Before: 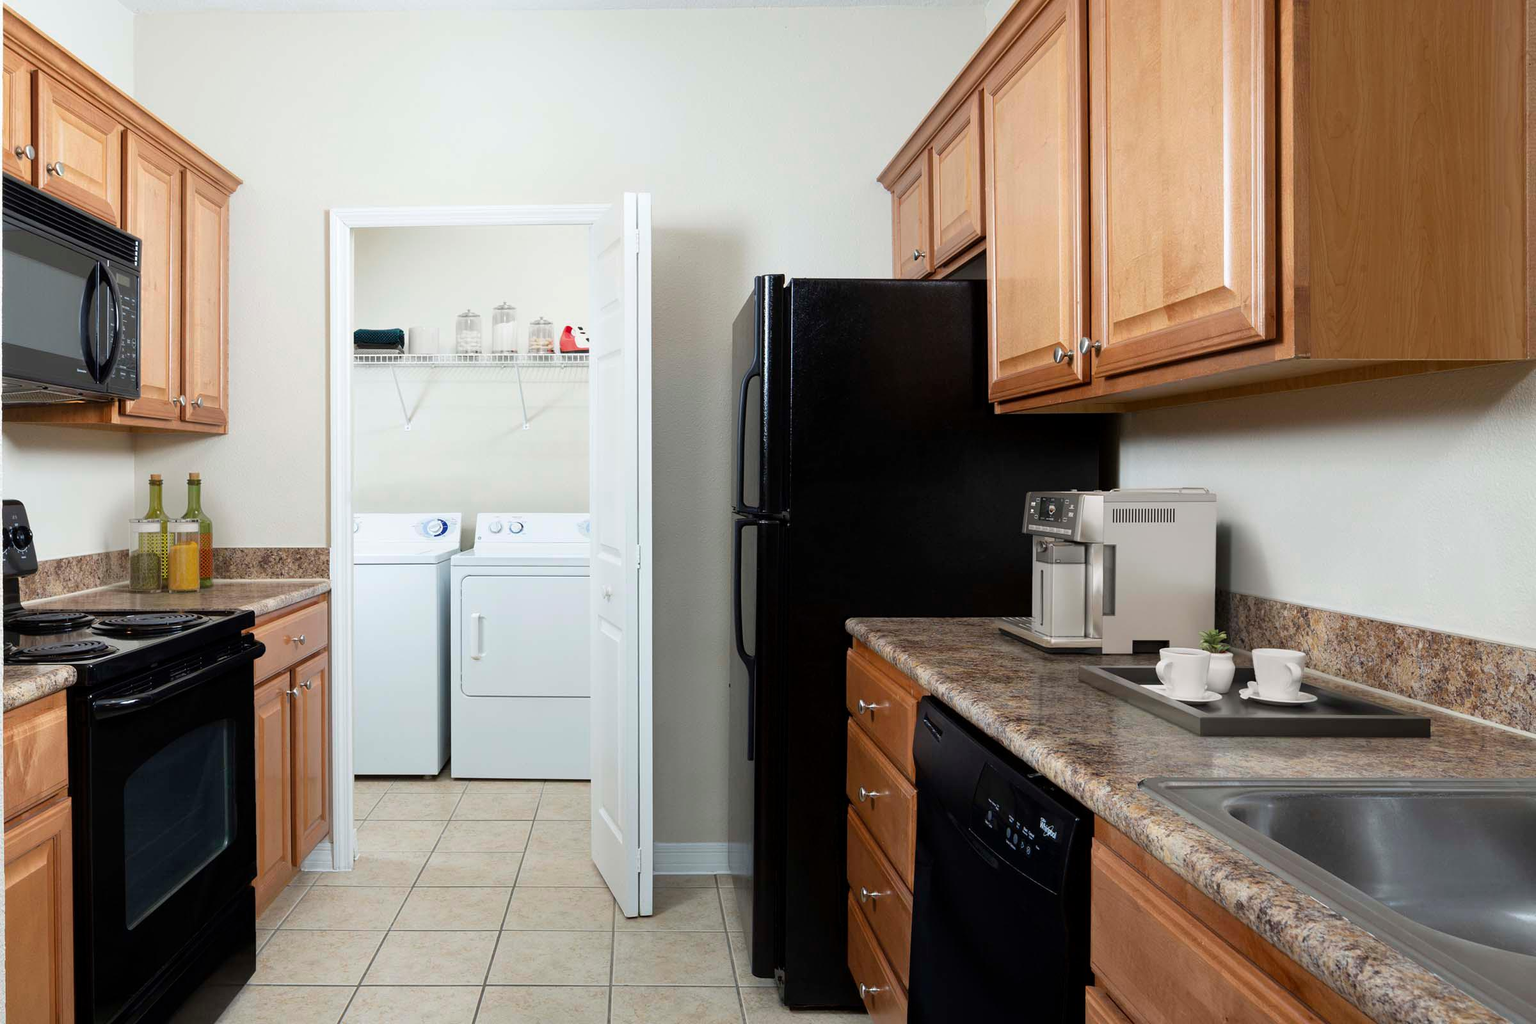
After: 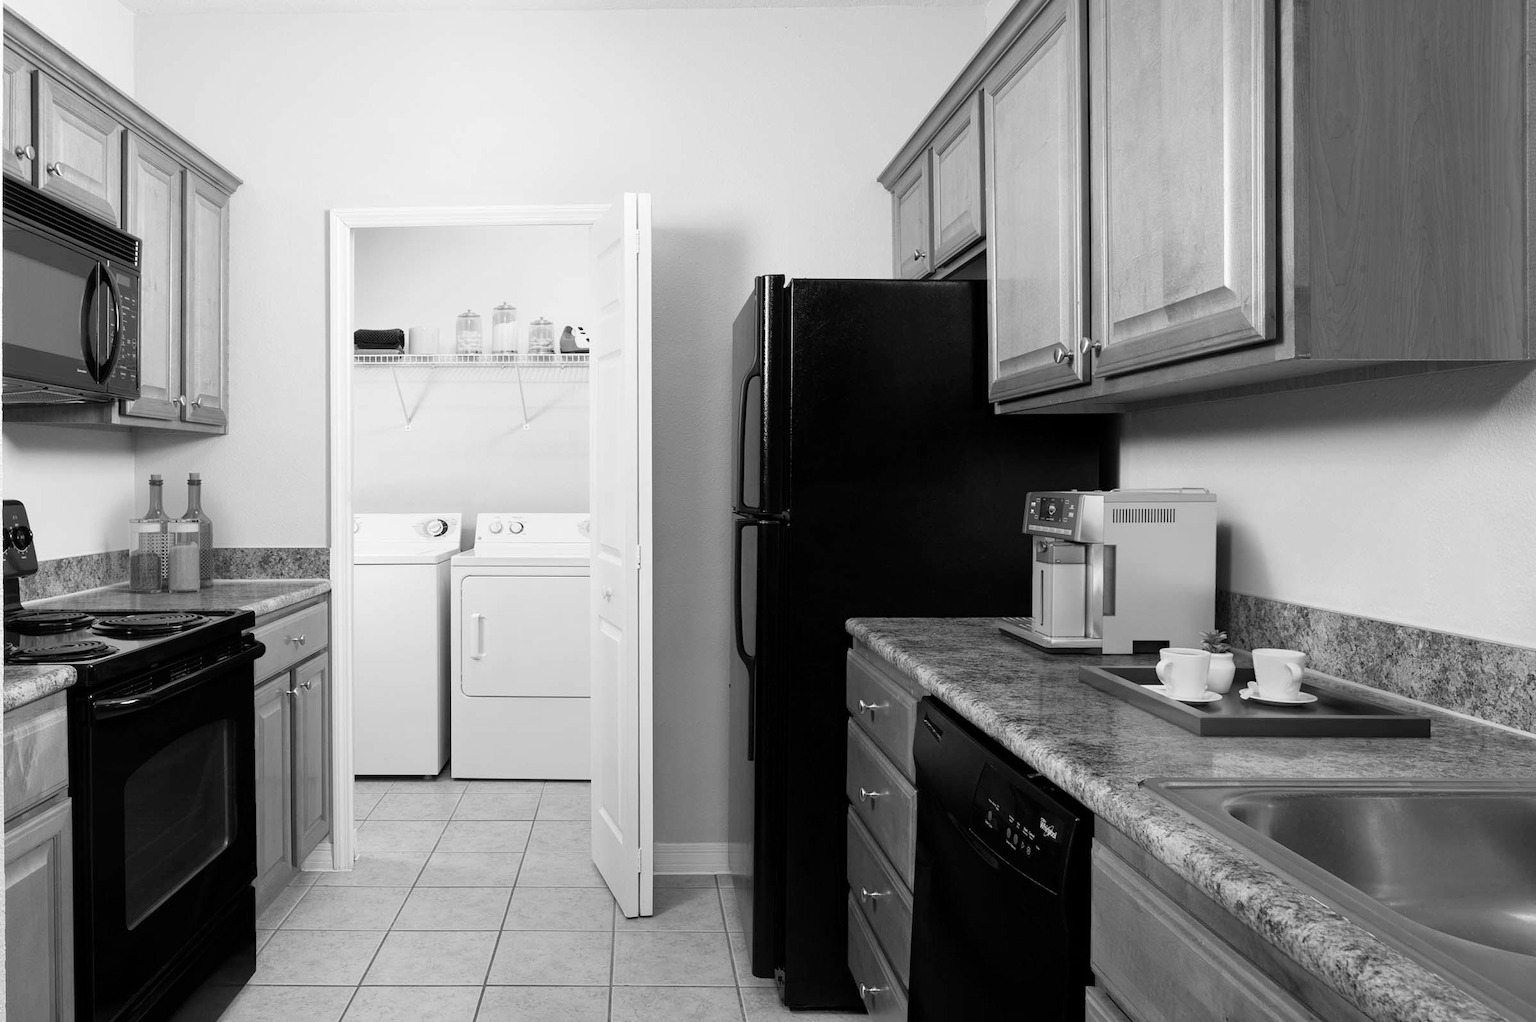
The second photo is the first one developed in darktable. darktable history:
crop: bottom 0.071%
monochrome: on, module defaults
